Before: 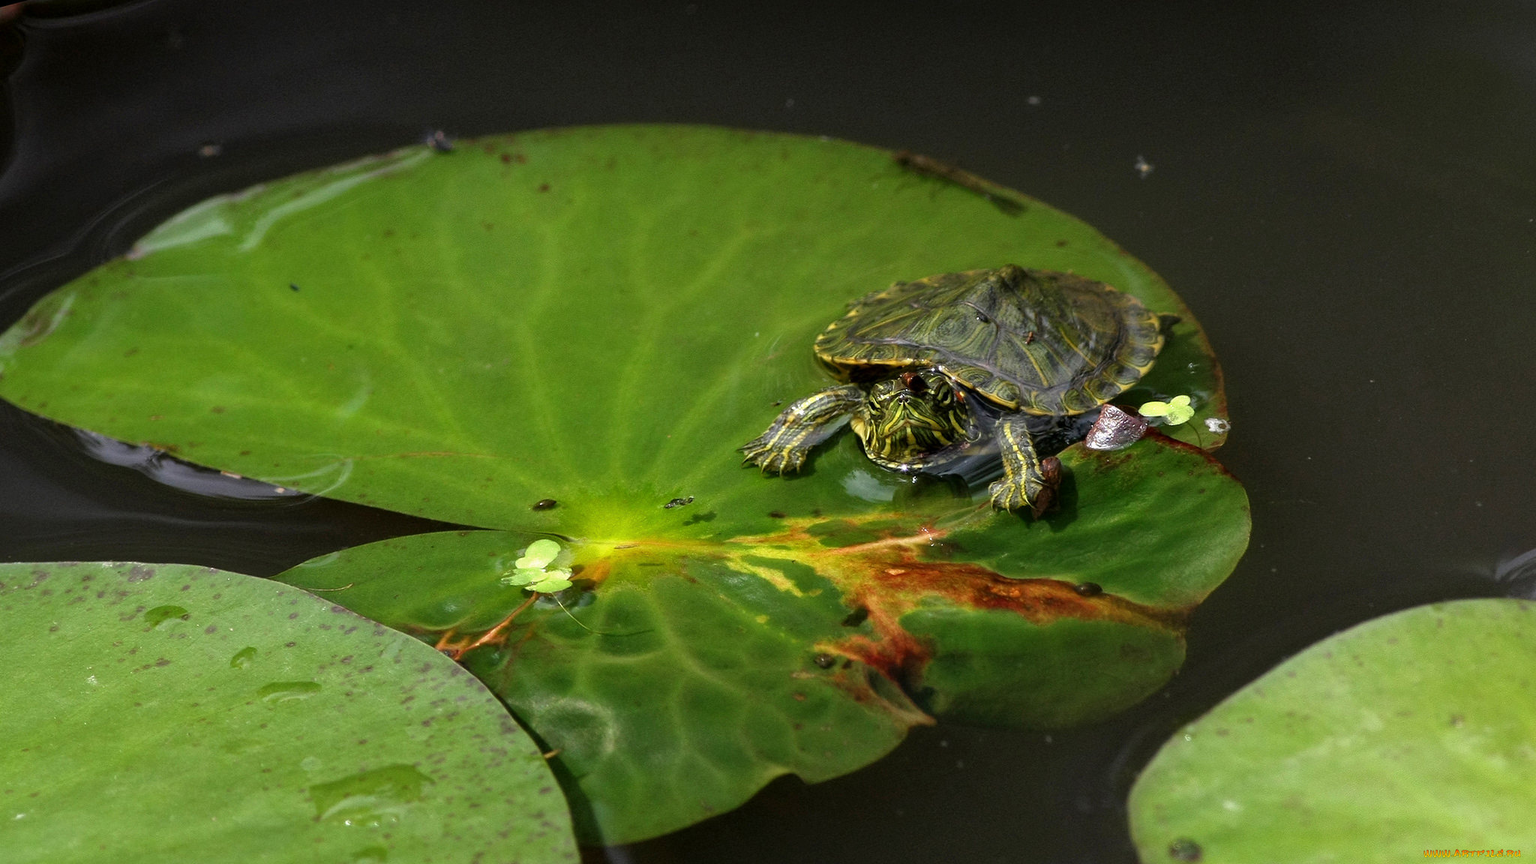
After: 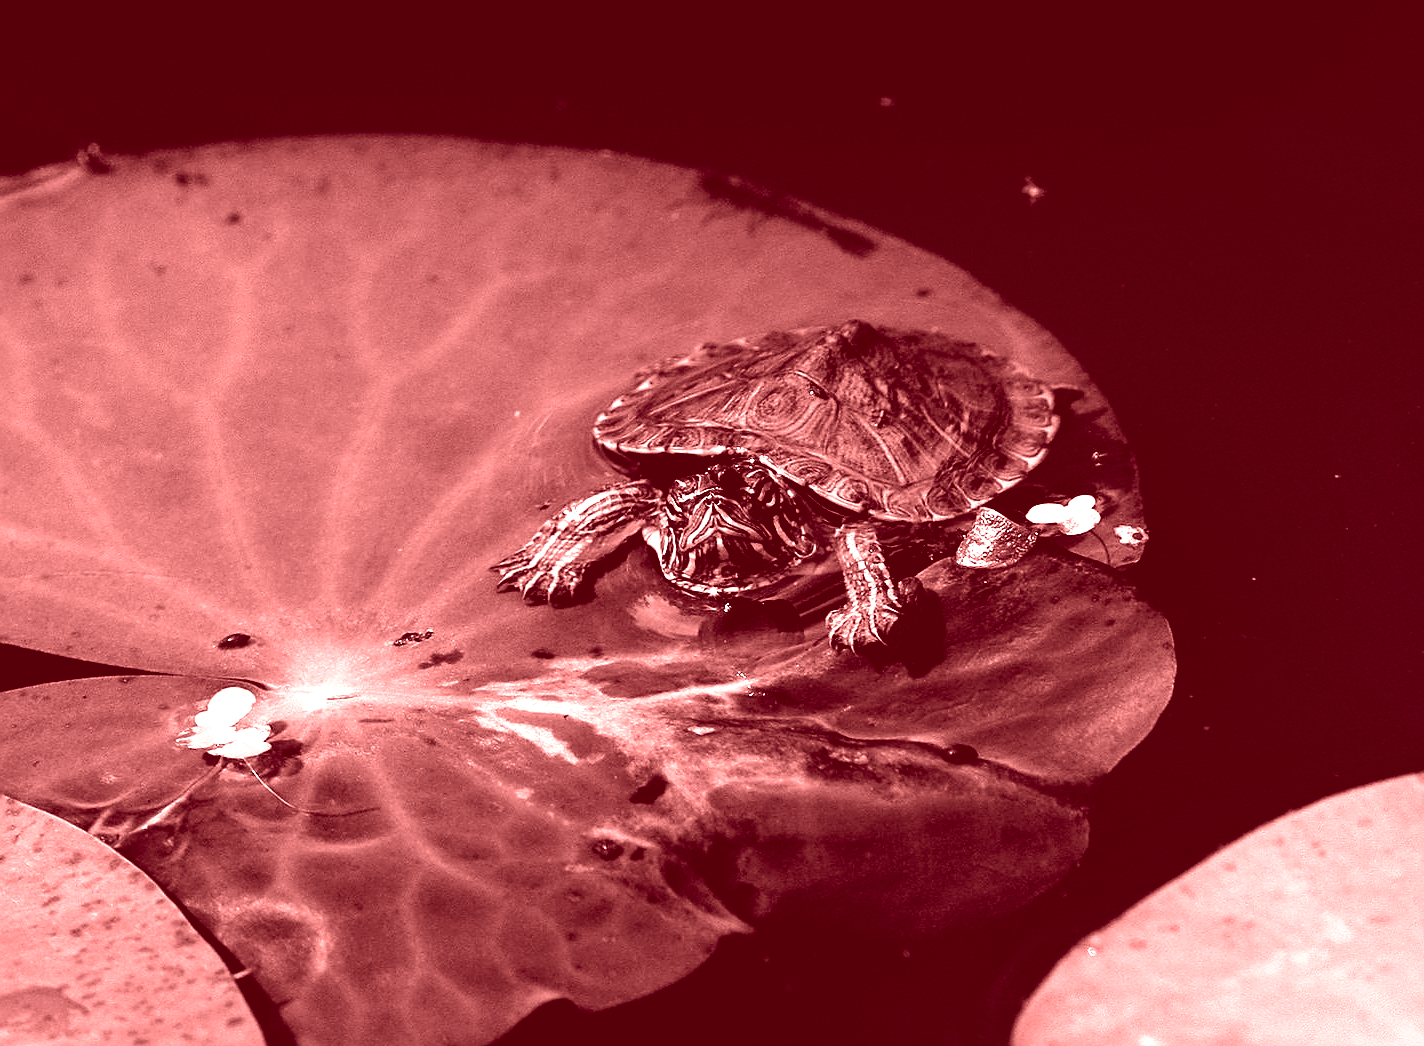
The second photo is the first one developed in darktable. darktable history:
sharpen: on, module defaults
crop and rotate: left 24.034%, top 2.838%, right 6.406%, bottom 6.299%
color balance rgb: perceptual saturation grading › global saturation 35%, perceptual saturation grading › highlights -25%, perceptual saturation grading › shadows 50%
filmic rgb: black relative exposure -8.2 EV, white relative exposure 2.2 EV, threshold 3 EV, hardness 7.11, latitude 85.74%, contrast 1.696, highlights saturation mix -4%, shadows ↔ highlights balance -2.69%, preserve chrominance no, color science v5 (2021), contrast in shadows safe, contrast in highlights safe, enable highlight reconstruction true
colorize: saturation 60%, source mix 100%
